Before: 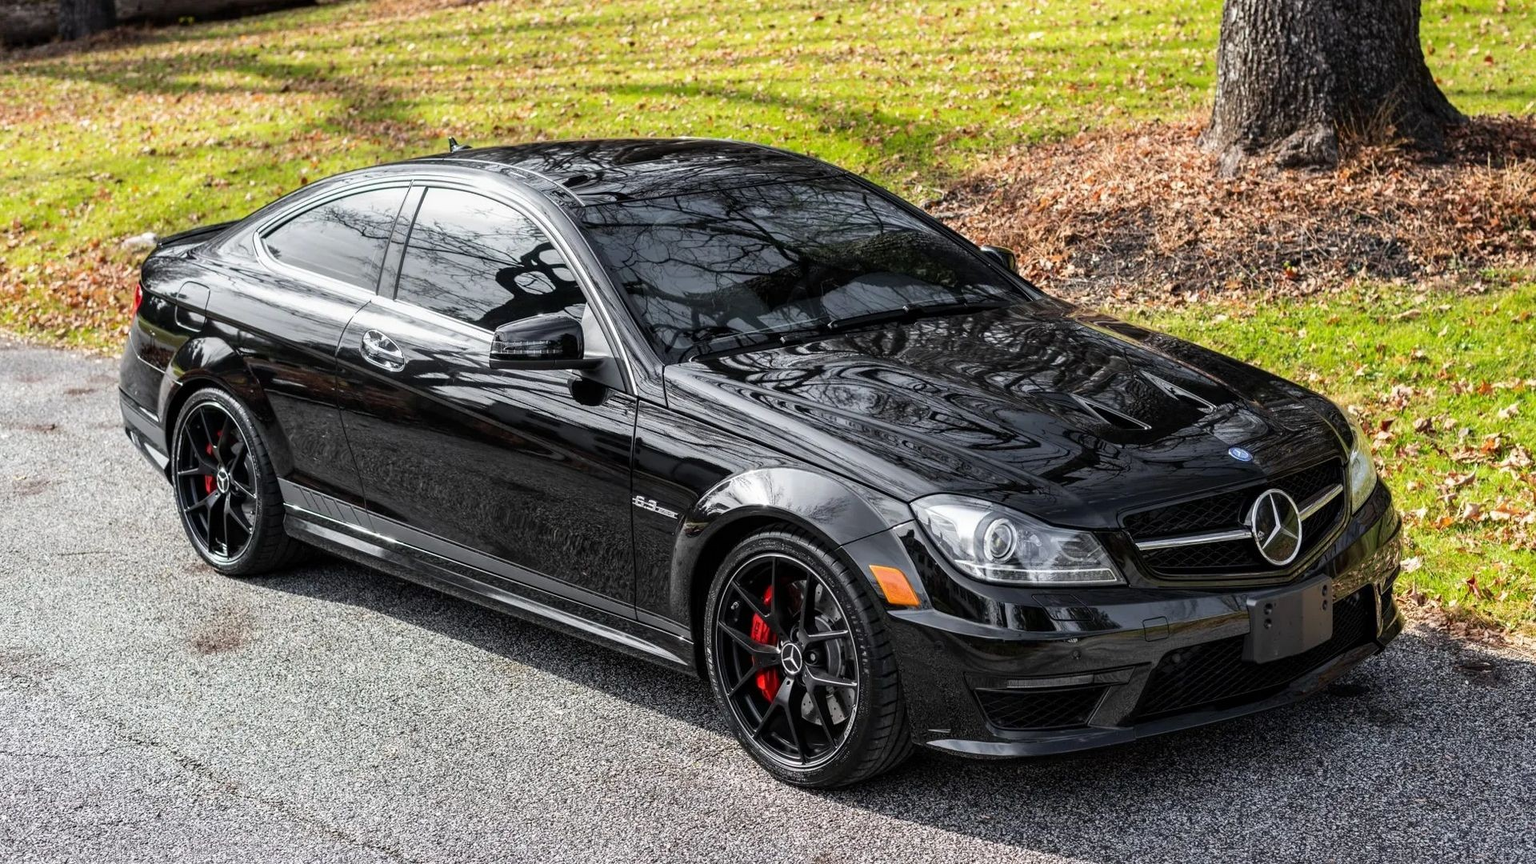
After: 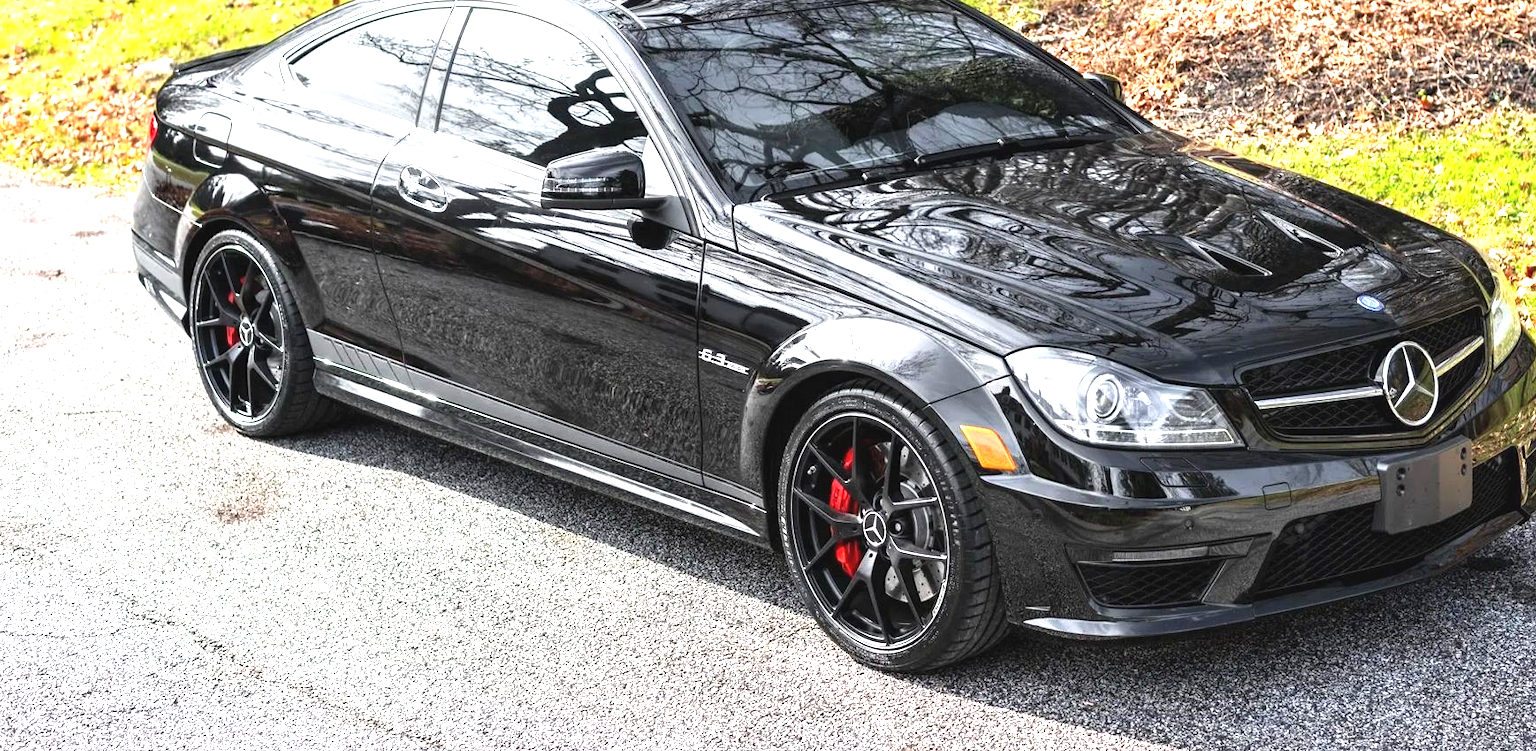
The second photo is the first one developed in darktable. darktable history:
tone equalizer: -8 EV -0.55 EV
crop: top 20.916%, right 9.437%, bottom 0.316%
exposure: black level correction -0.002, exposure 1.35 EV, compensate highlight preservation false
